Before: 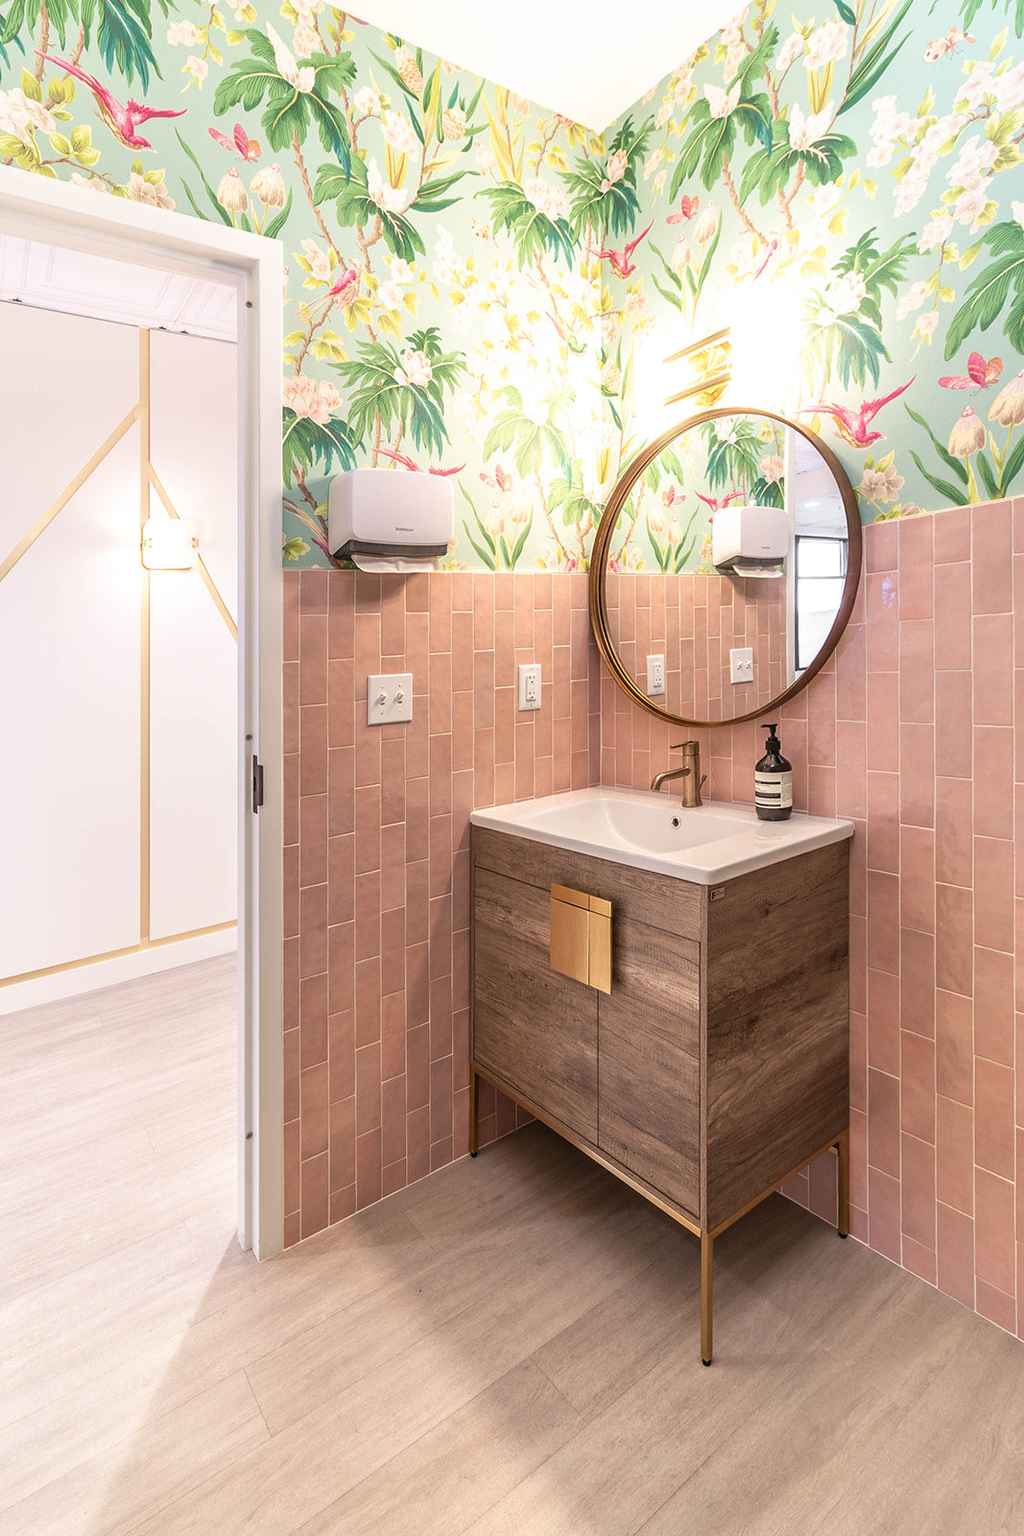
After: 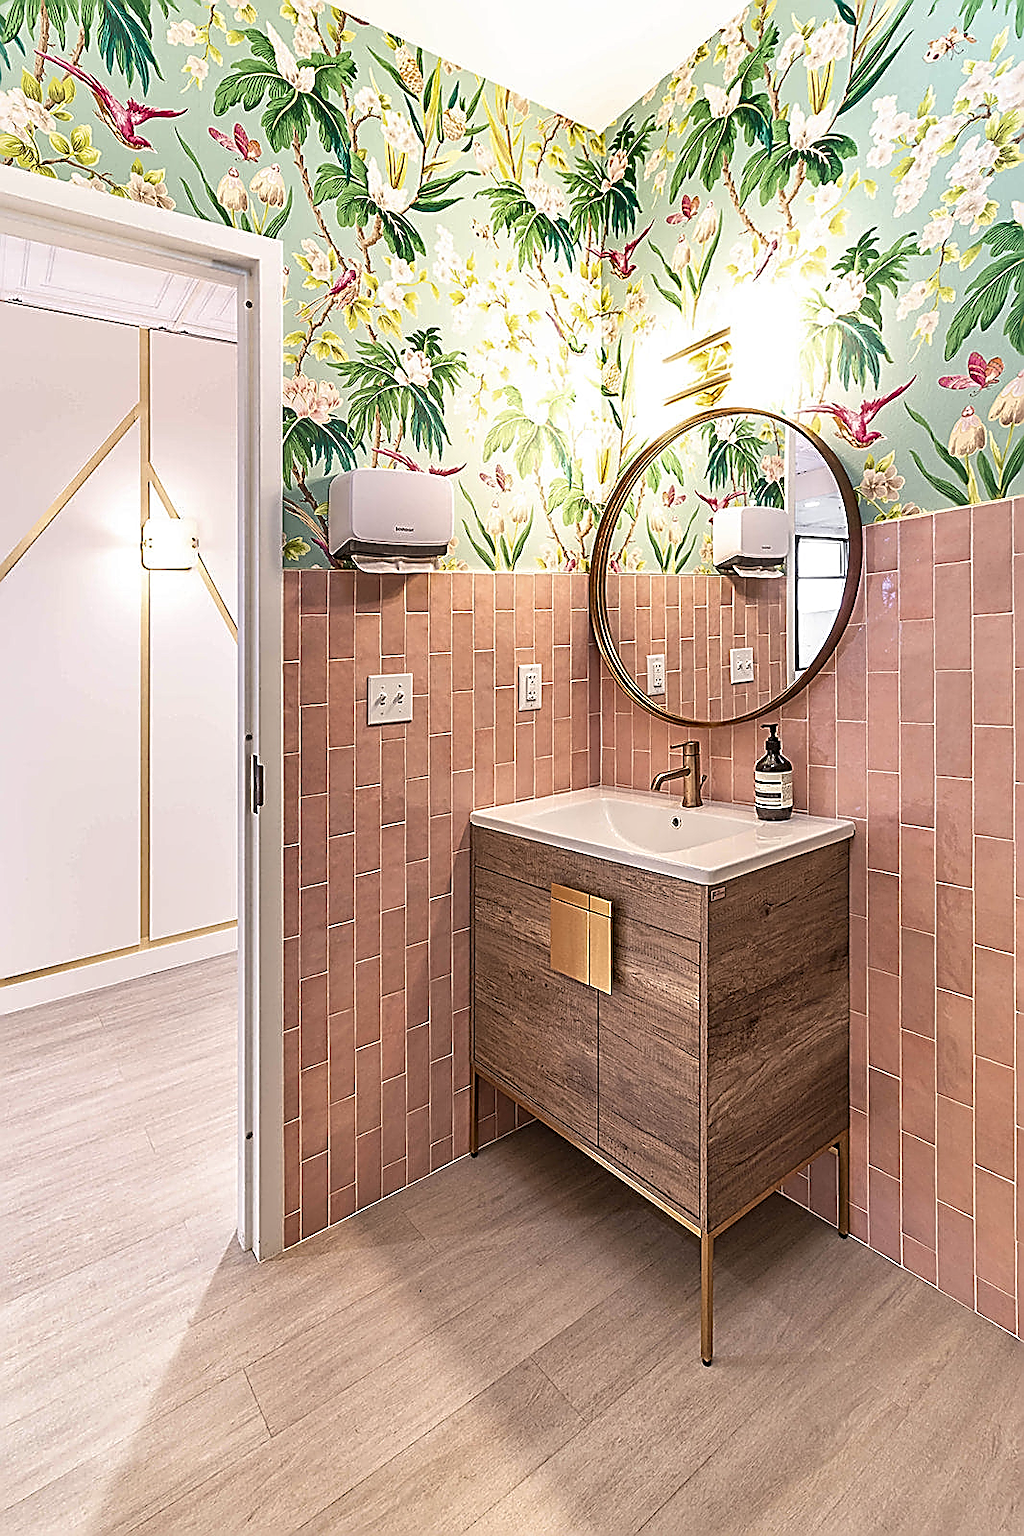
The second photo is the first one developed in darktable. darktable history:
shadows and highlights: soften with gaussian
sharpen: amount 1.985
